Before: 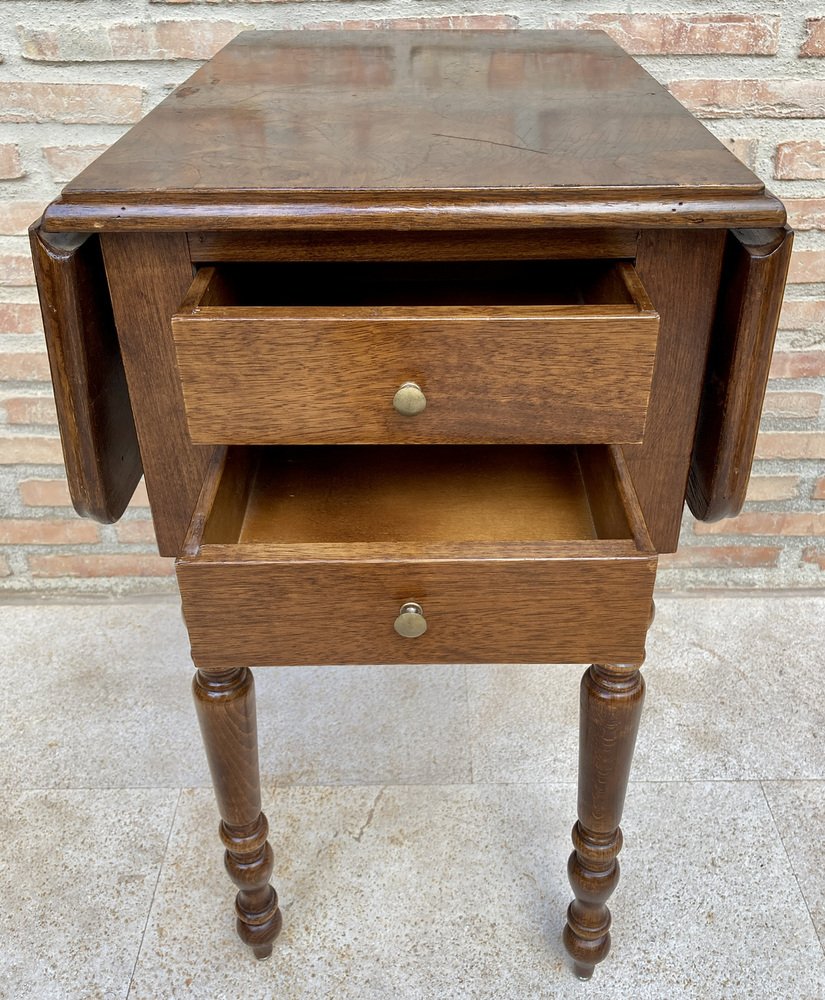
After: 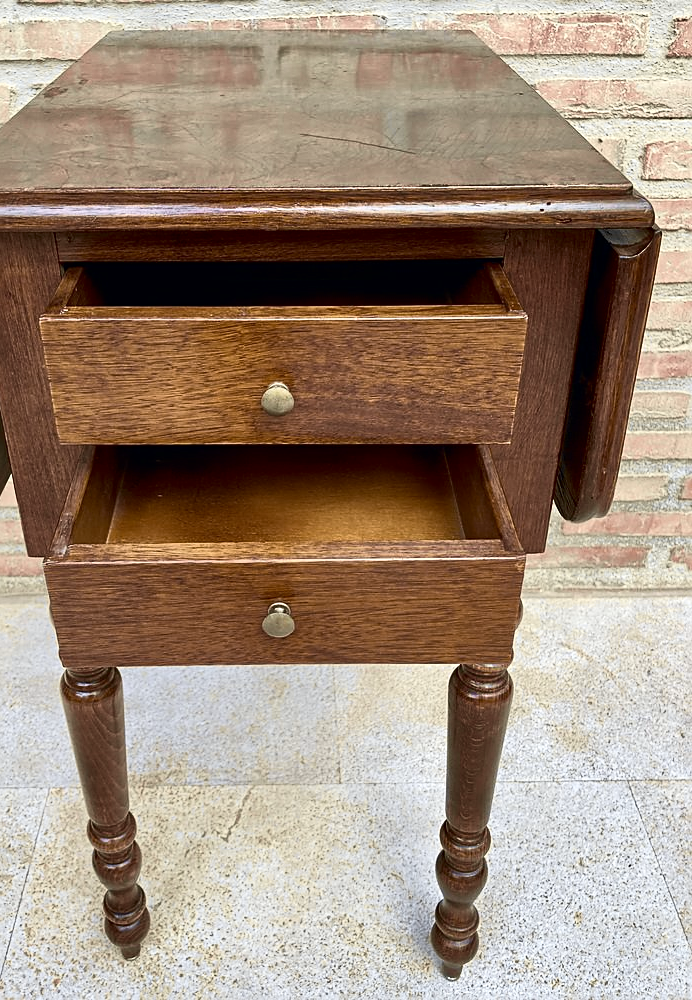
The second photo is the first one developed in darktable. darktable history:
crop: left 16.1%
sharpen: on, module defaults
tone curve: curves: ch0 [(0, 0) (0.15, 0.17) (0.452, 0.437) (0.611, 0.588) (0.751, 0.749) (1, 1)]; ch1 [(0, 0) (0.325, 0.327) (0.412, 0.45) (0.453, 0.484) (0.5, 0.499) (0.541, 0.55) (0.617, 0.612) (0.695, 0.697) (1, 1)]; ch2 [(0, 0) (0.386, 0.397) (0.452, 0.459) (0.505, 0.498) (0.524, 0.547) (0.574, 0.566) (0.633, 0.641) (1, 1)], color space Lab, independent channels, preserve colors none
contrast brightness saturation: contrast 0.224
